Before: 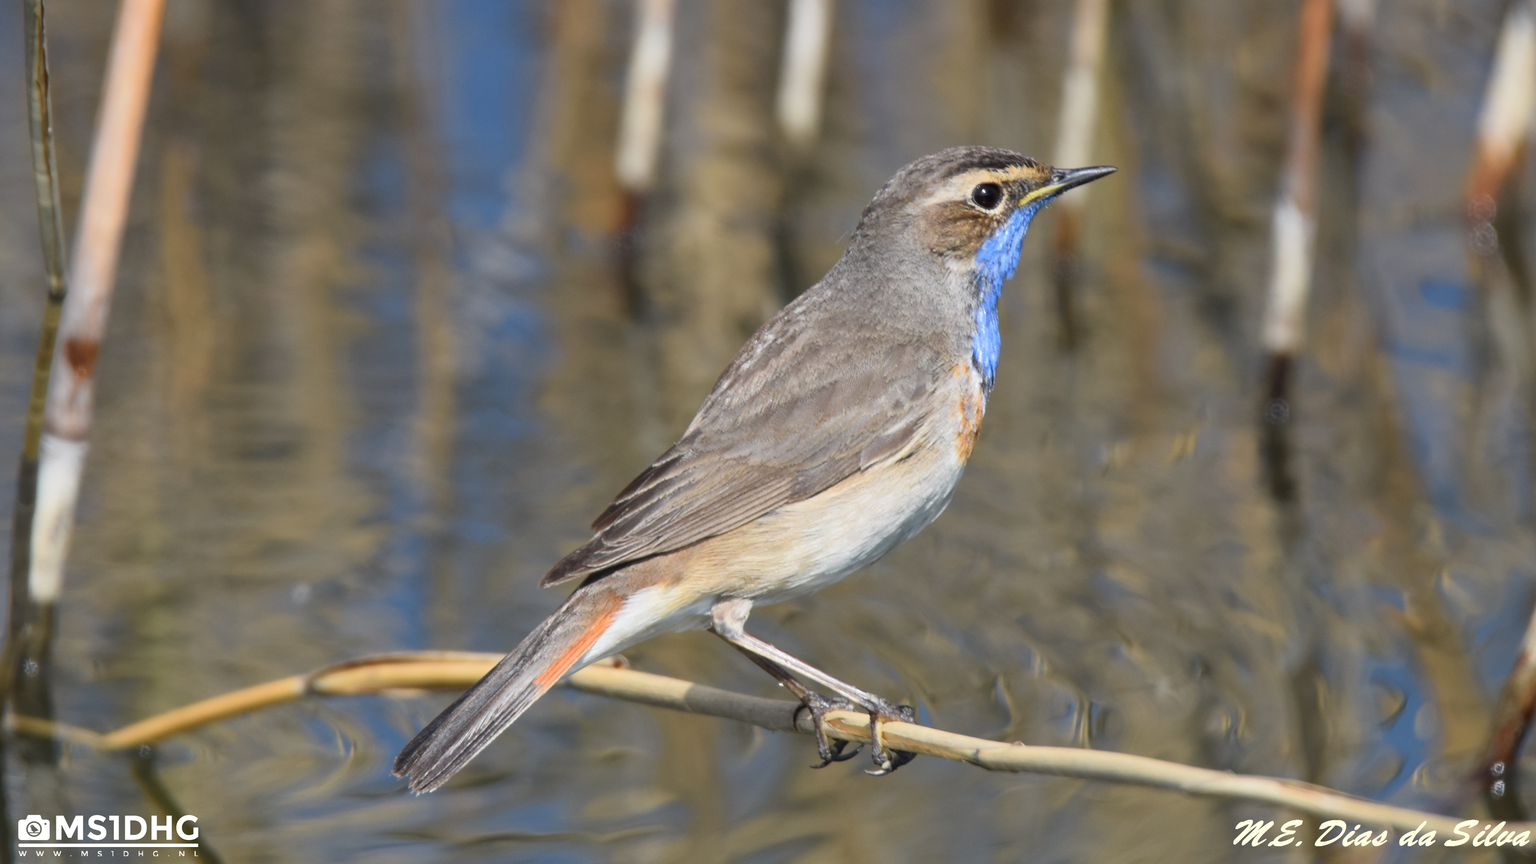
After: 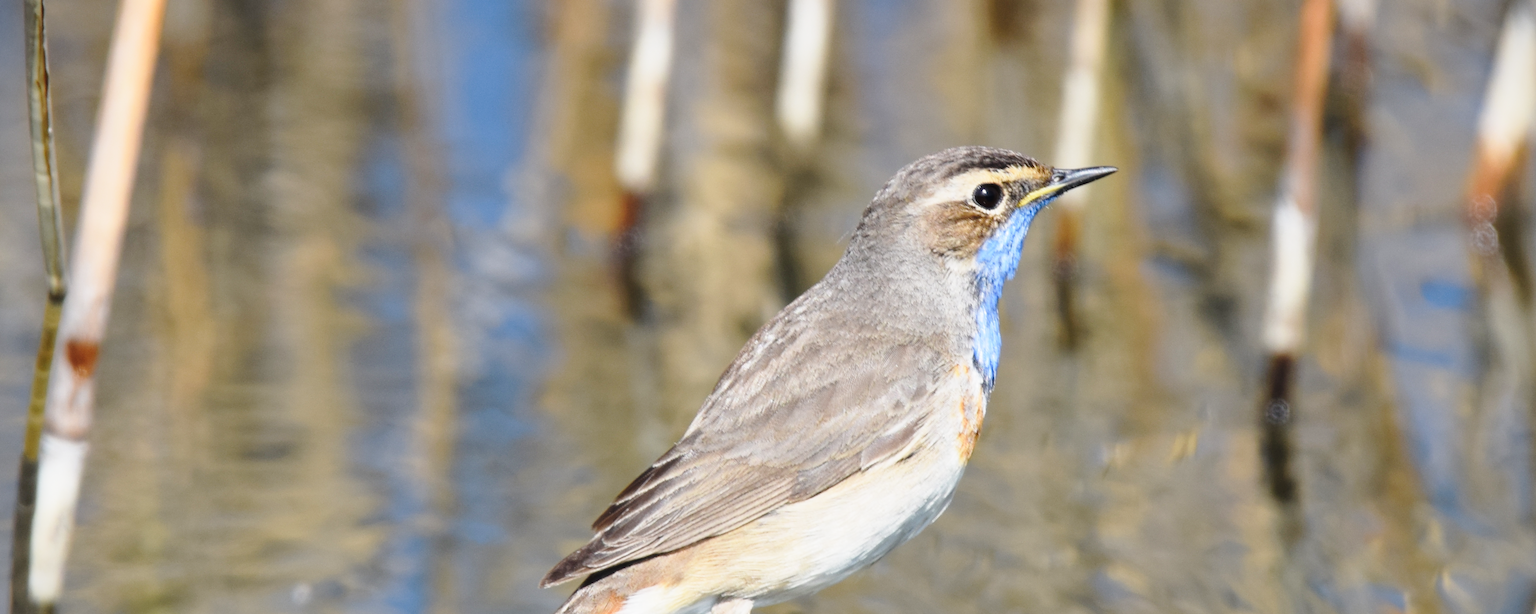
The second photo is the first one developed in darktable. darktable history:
exposure: exposure -0.057 EV, compensate exposure bias true, compensate highlight preservation false
vignetting: fall-off start 99.84%, width/height ratio 1.322
crop: right 0%, bottom 28.822%
base curve: curves: ch0 [(0, 0) (0.028, 0.03) (0.121, 0.232) (0.46, 0.748) (0.859, 0.968) (1, 1)], preserve colors none
